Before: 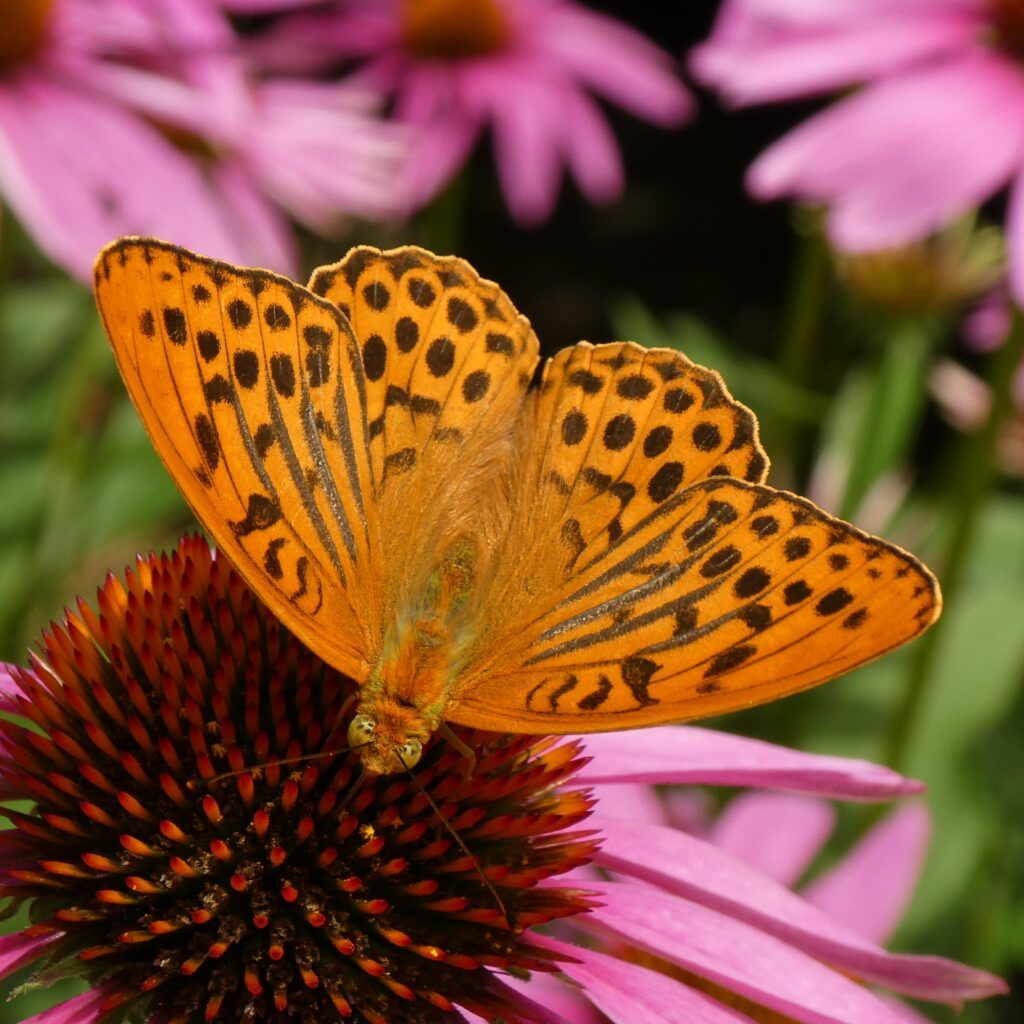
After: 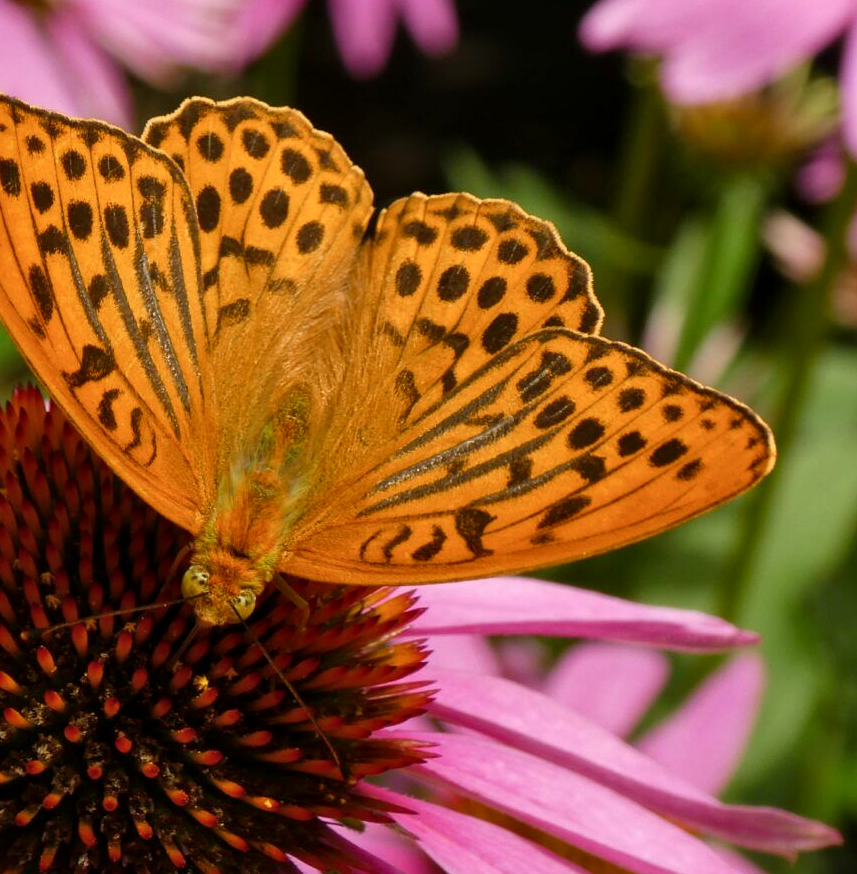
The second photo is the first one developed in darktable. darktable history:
crop: left 16.261%, top 14.607%
color balance rgb: perceptual saturation grading › global saturation -1.592%, perceptual saturation grading › highlights -7.606%, perceptual saturation grading › mid-tones 8.652%, perceptual saturation grading › shadows 4.713%, global vibrance 20%
local contrast: mode bilateral grid, contrast 21, coarseness 51, detail 120%, midtone range 0.2
